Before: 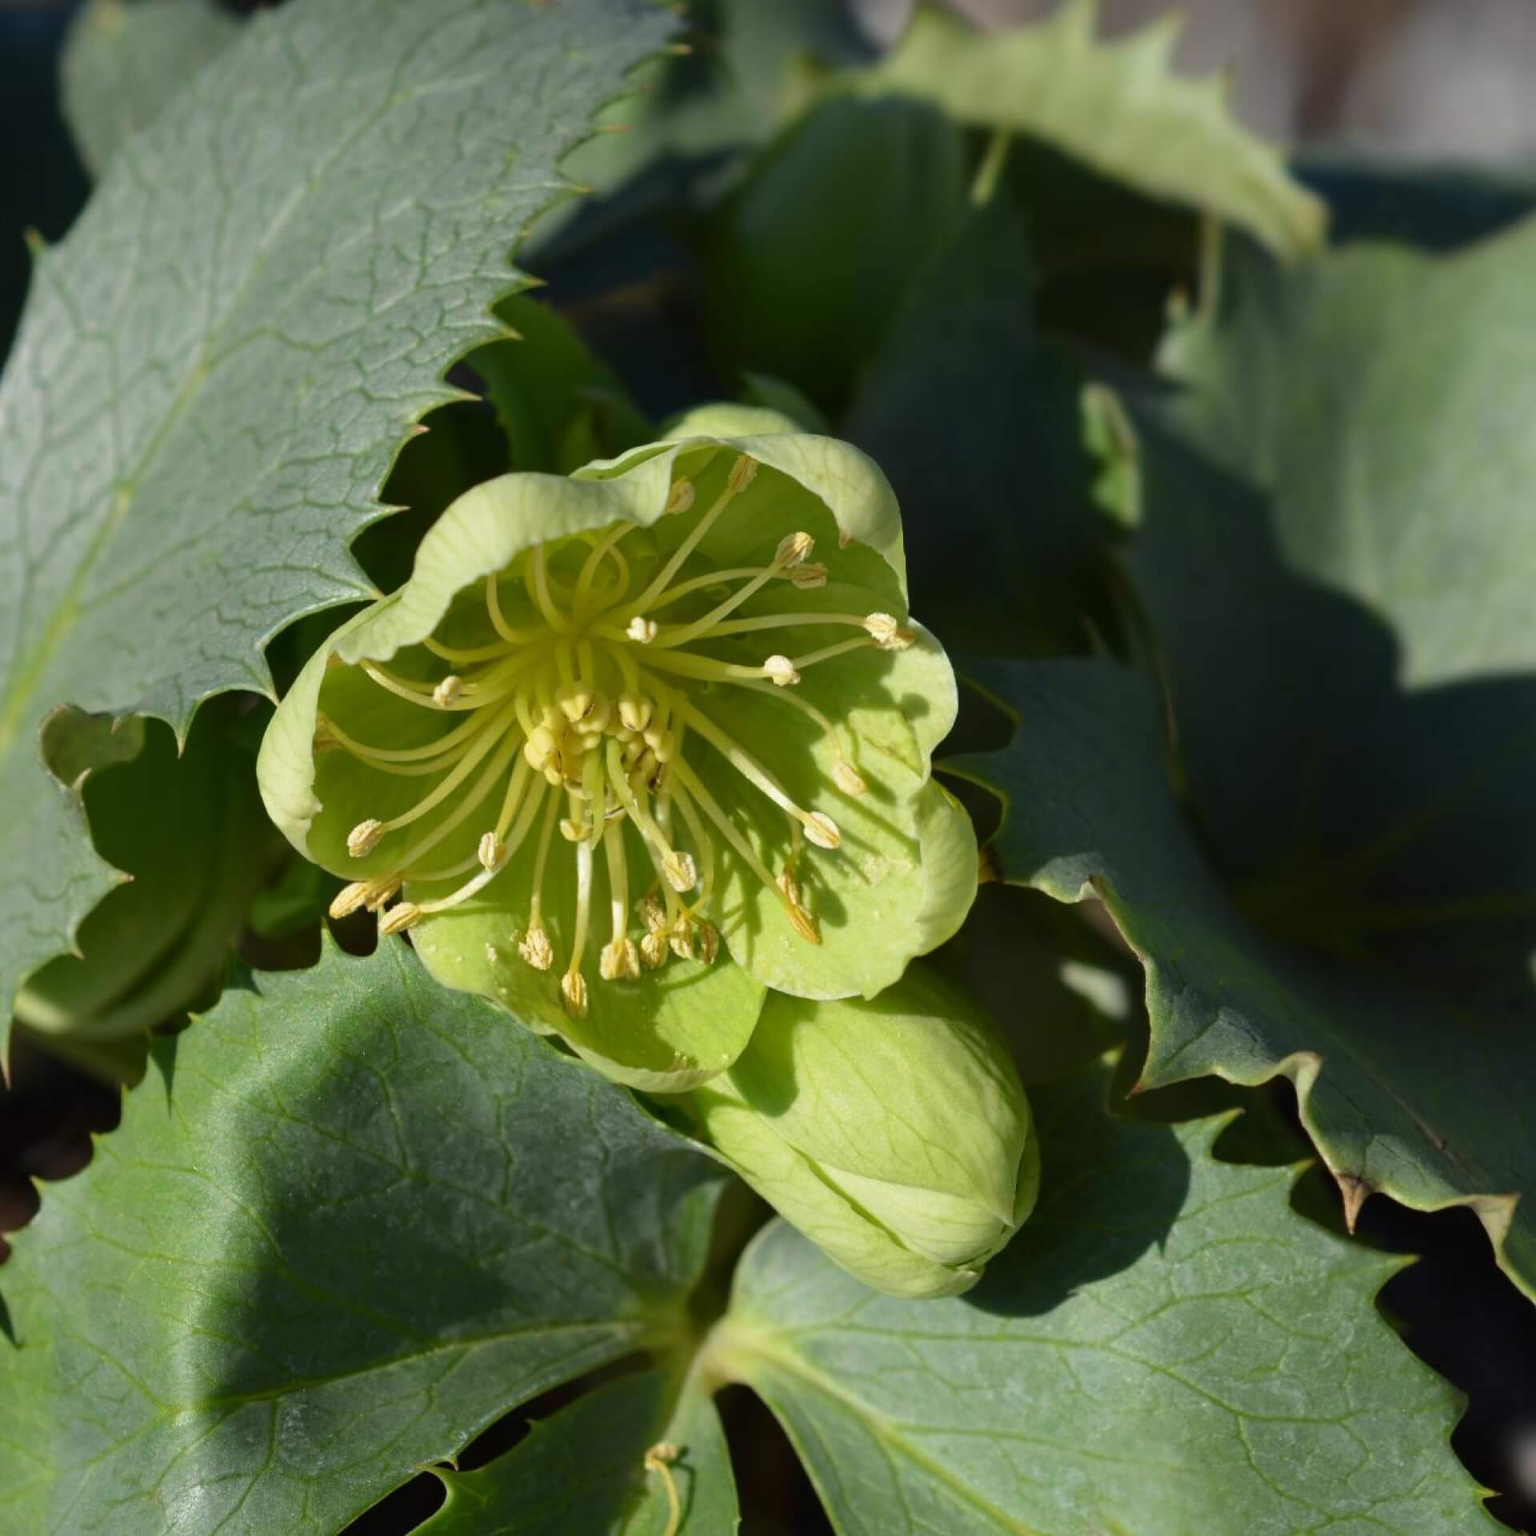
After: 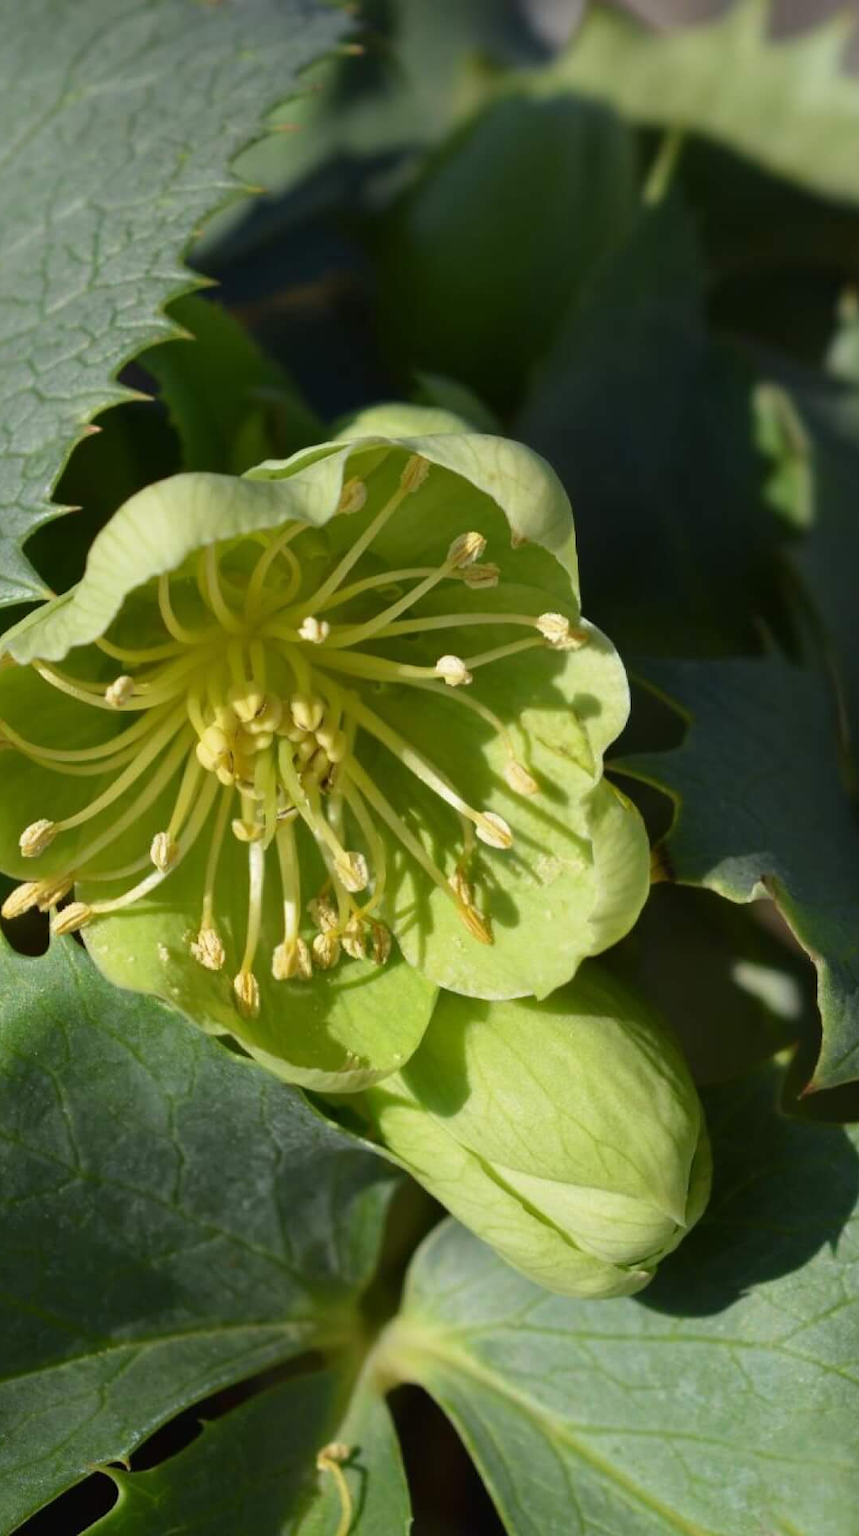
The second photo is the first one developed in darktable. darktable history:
crop: left 21.381%, right 22.656%
